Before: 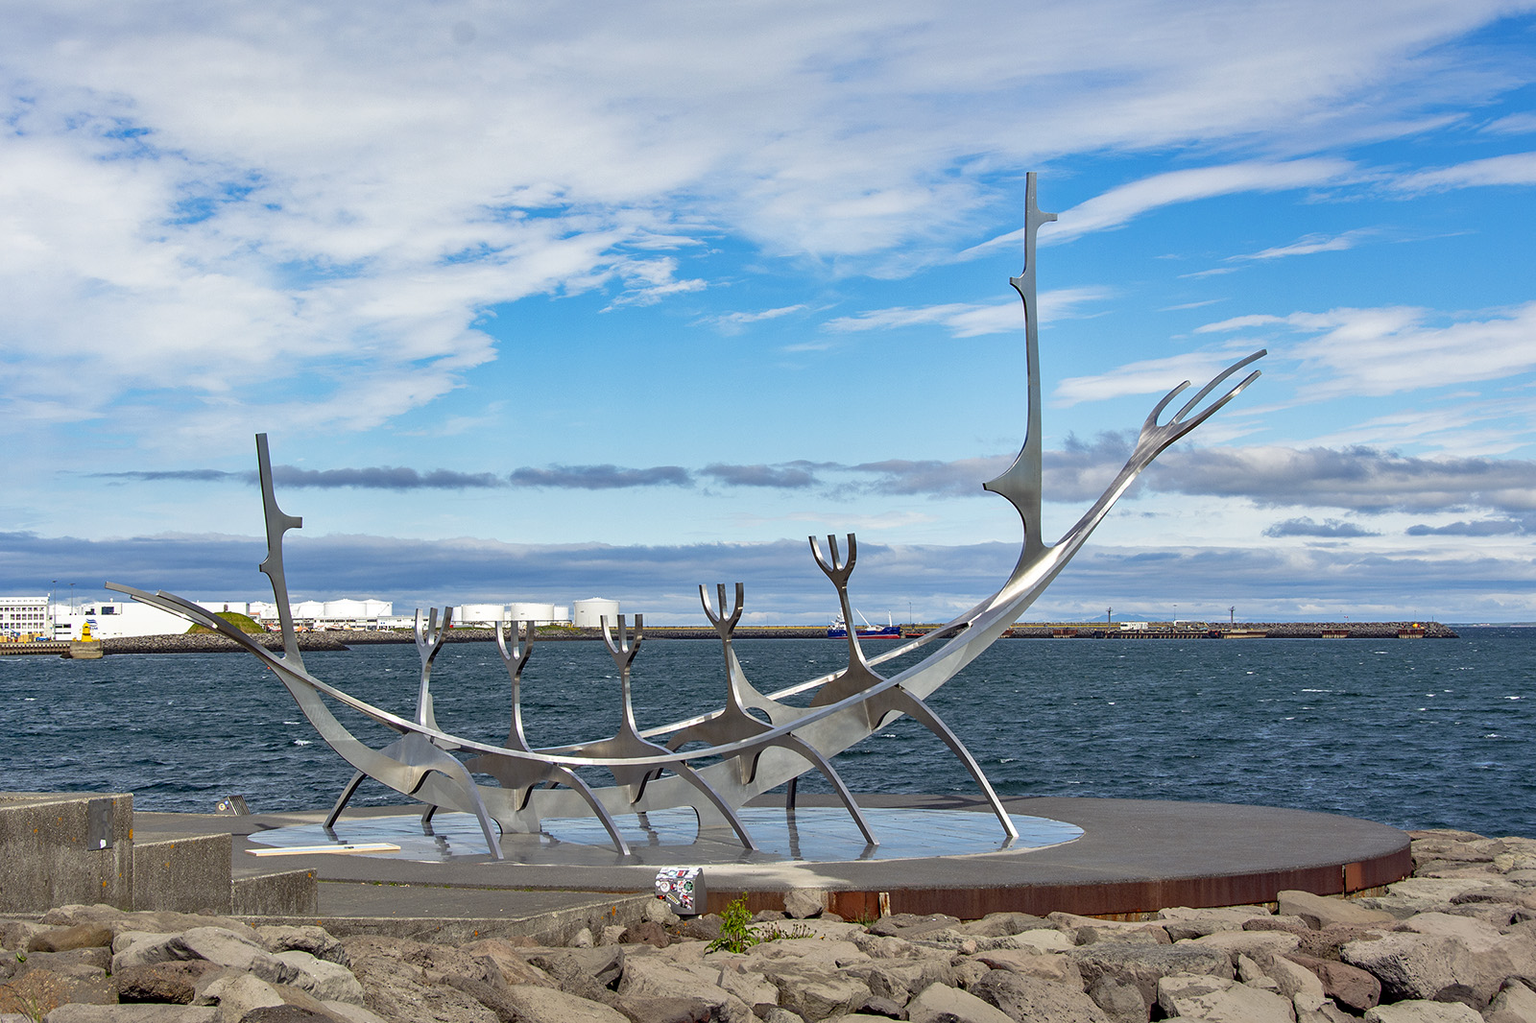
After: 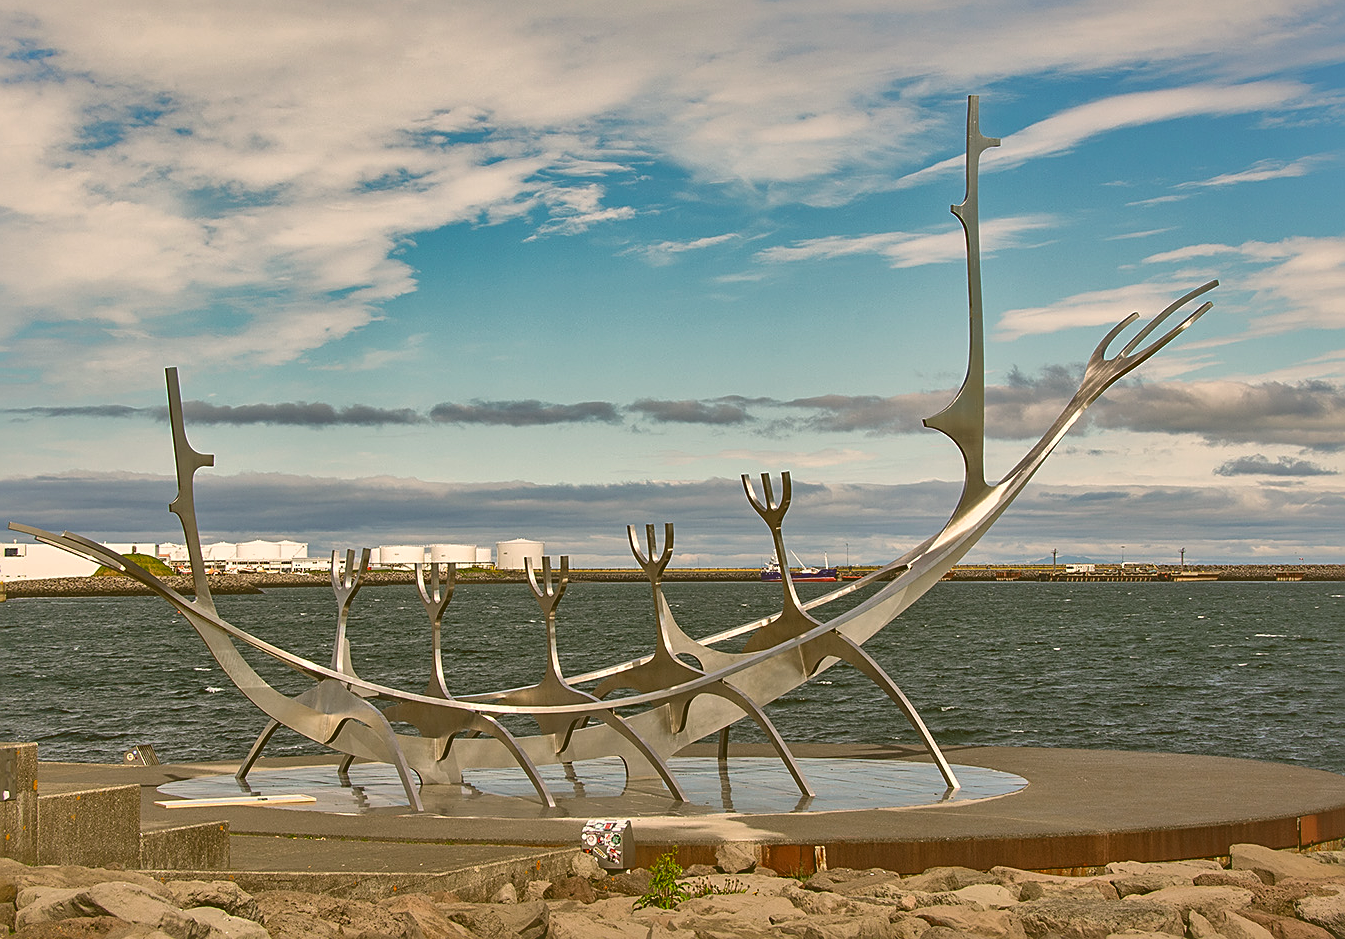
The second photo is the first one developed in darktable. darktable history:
exposure: black level correction -0.024, exposure -0.117 EV, compensate highlight preservation false
crop: left 6.375%, top 7.952%, right 9.547%, bottom 3.932%
shadows and highlights: on, module defaults
sharpen: on, module defaults
color correction: highlights a* 8.91, highlights b* 14.88, shadows a* -0.662, shadows b* 25.77
local contrast: mode bilateral grid, contrast 19, coarseness 51, detail 120%, midtone range 0.2
contrast brightness saturation: saturation -0.069
